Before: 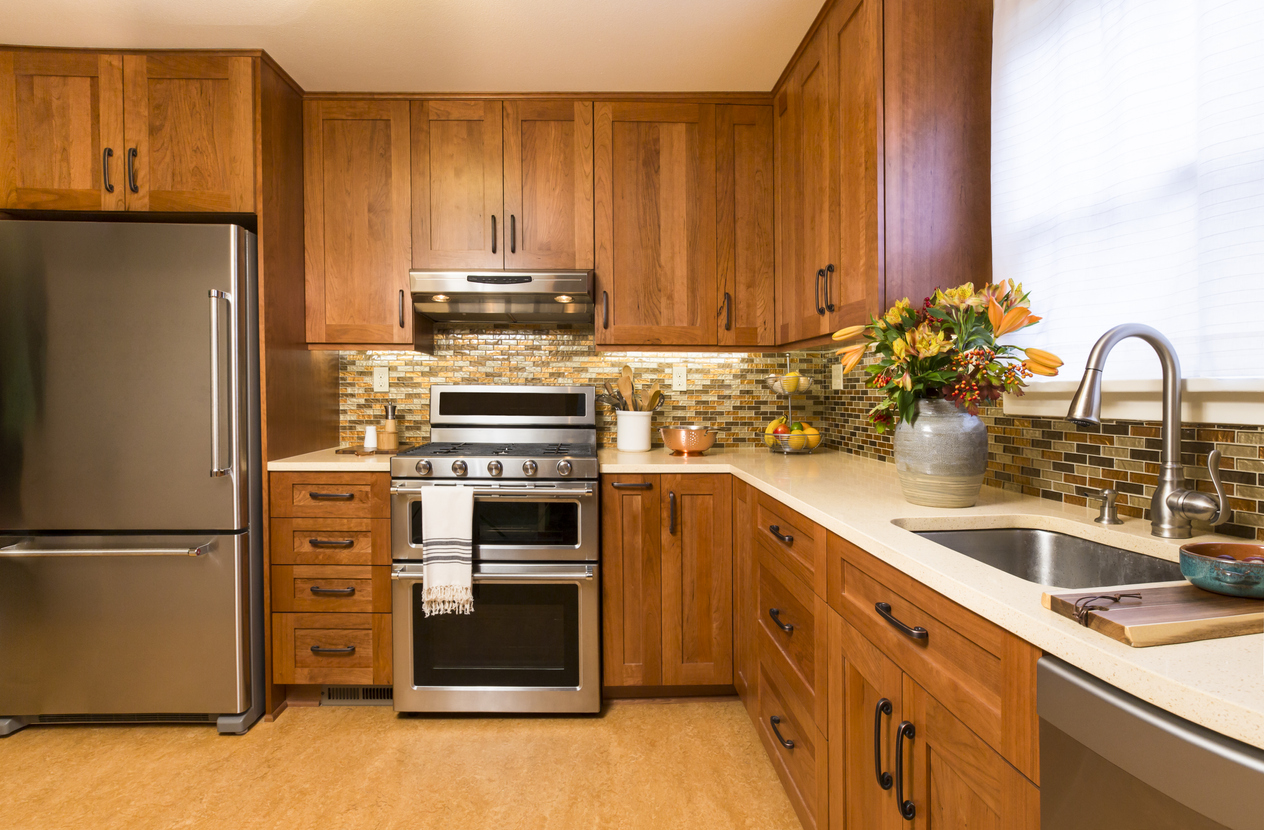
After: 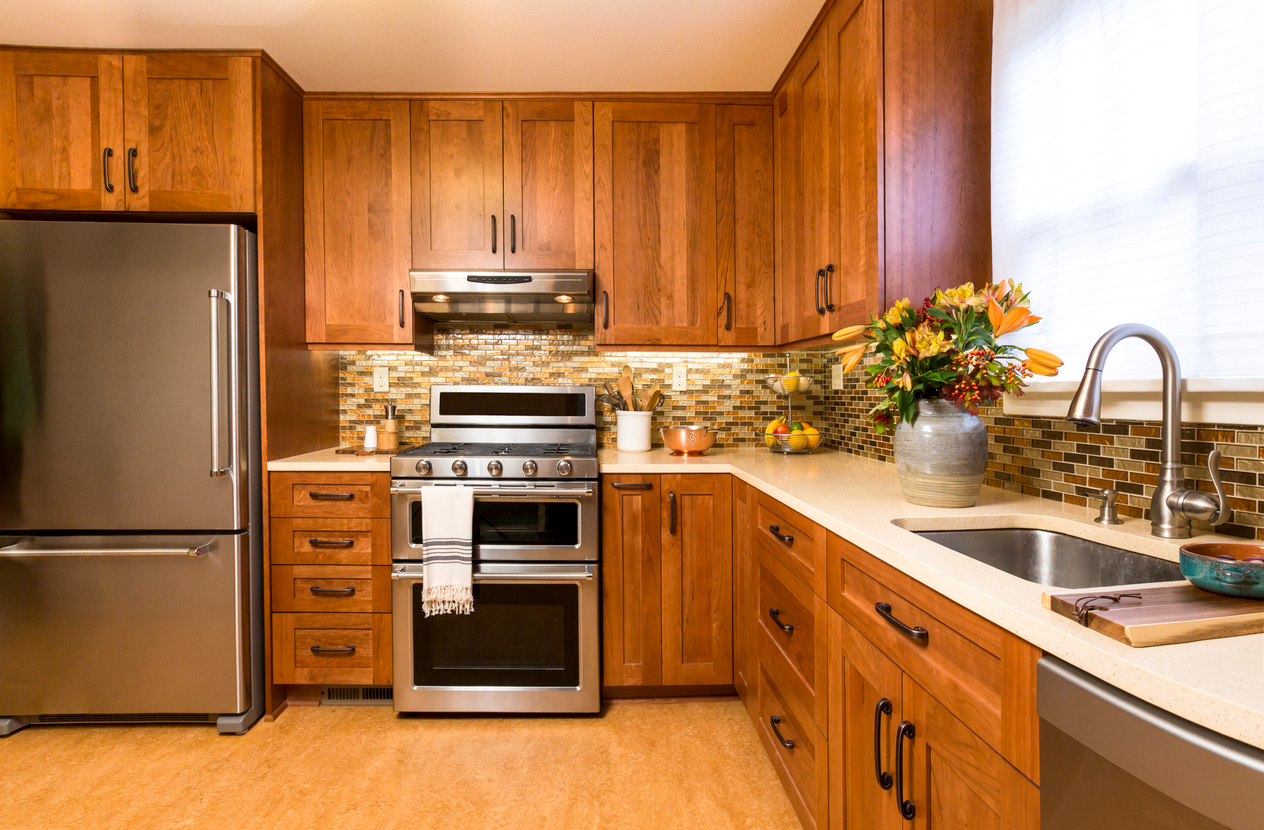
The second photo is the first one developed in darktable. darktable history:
local contrast: highlights 102%, shadows 103%, detail 119%, midtone range 0.2
